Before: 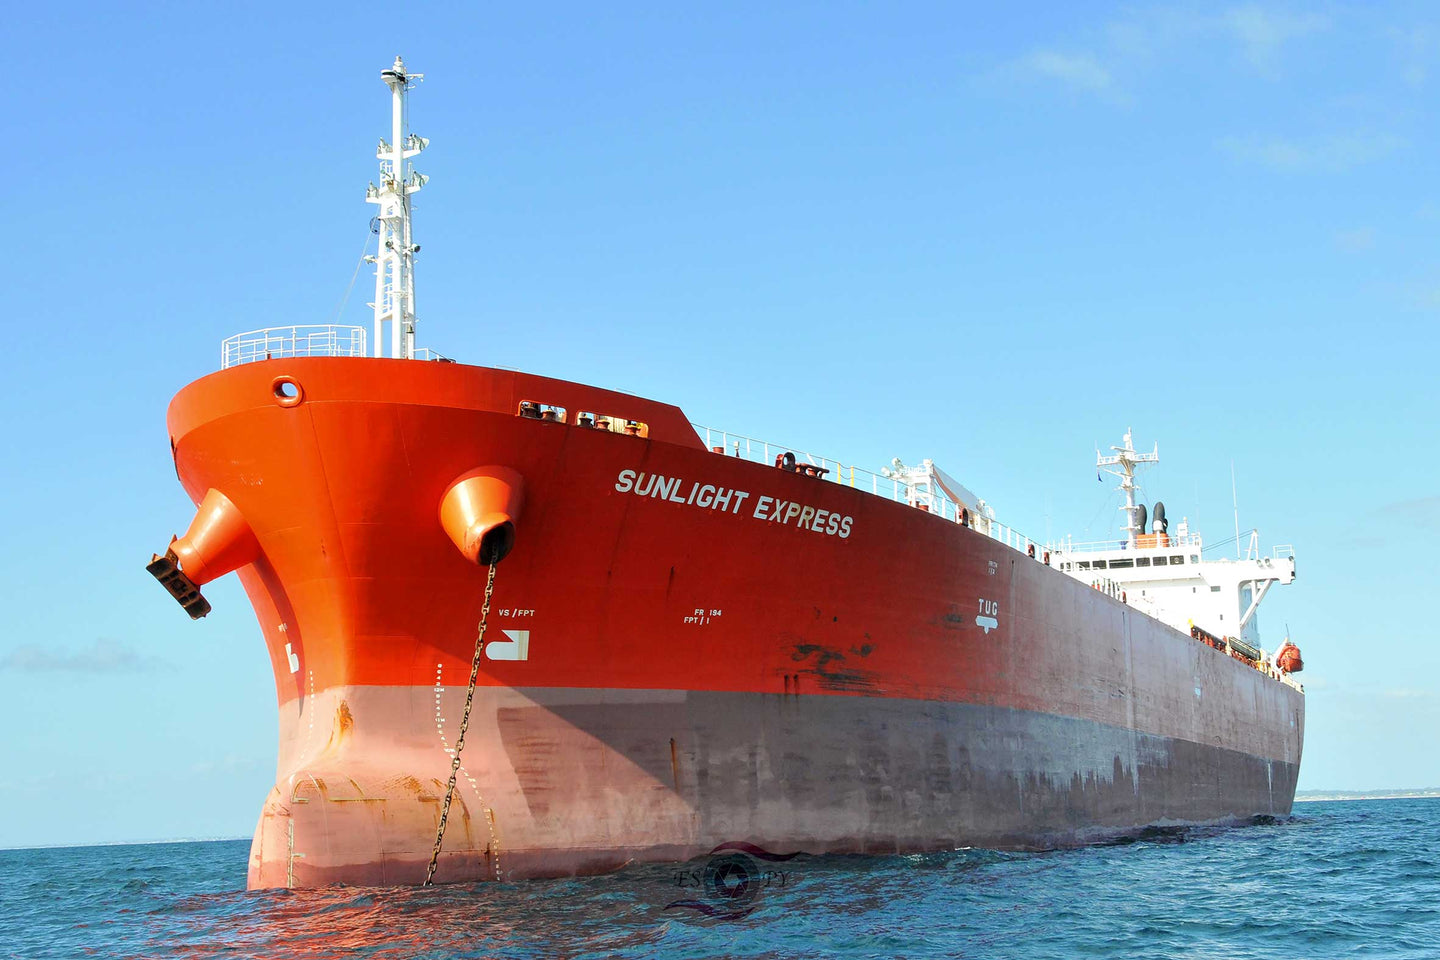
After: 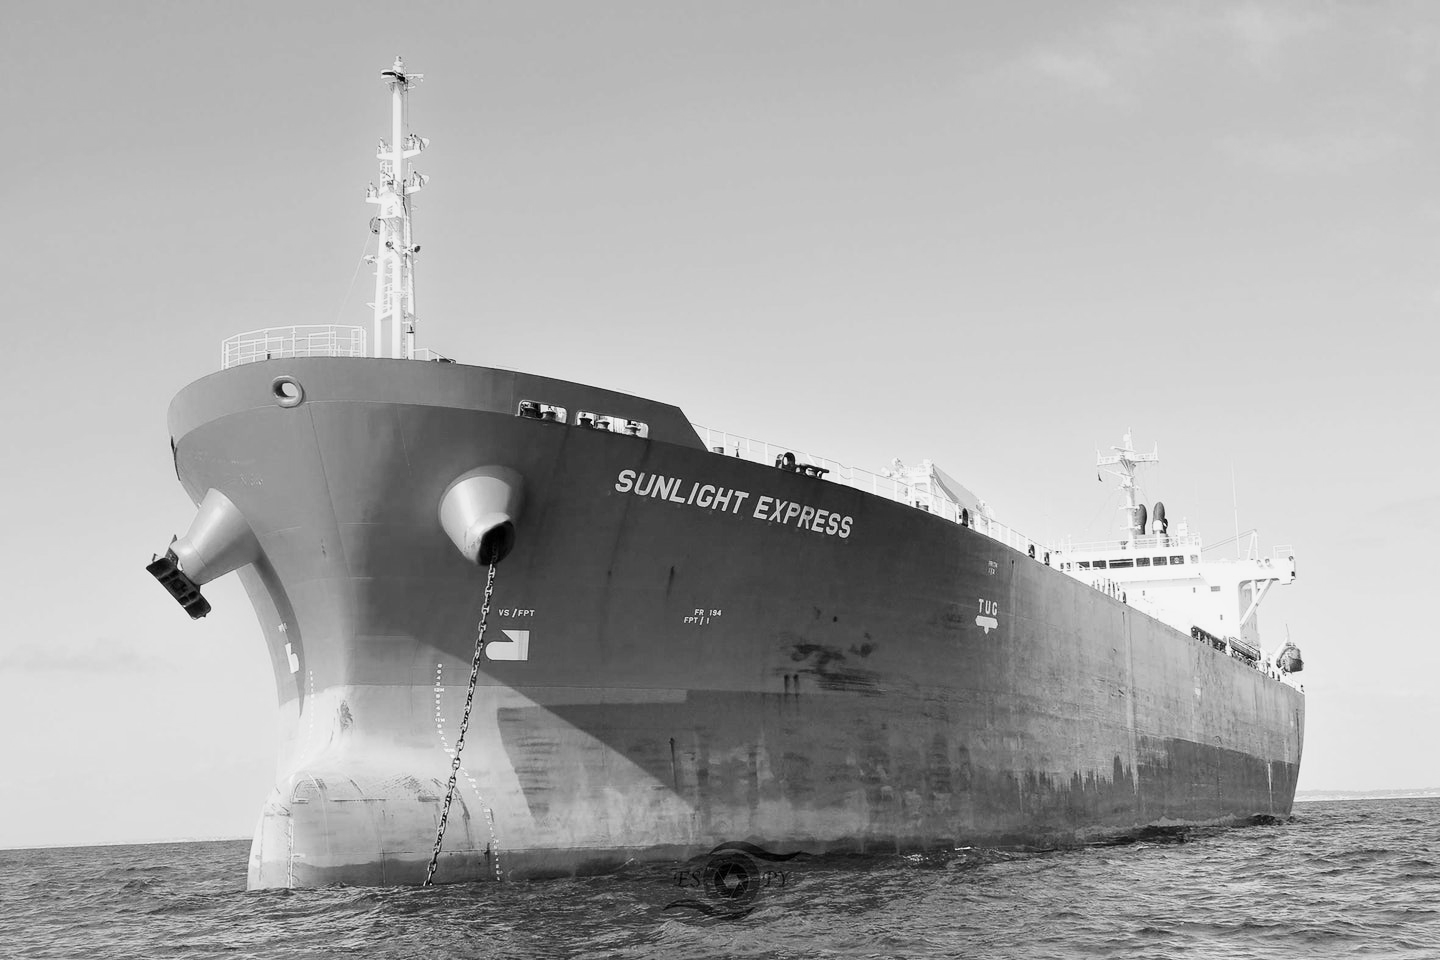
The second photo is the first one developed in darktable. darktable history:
monochrome: a -35.87, b 49.73, size 1.7
white balance: red 1.066, blue 1.119
contrast brightness saturation: contrast 0.23, brightness 0.1, saturation 0.29
